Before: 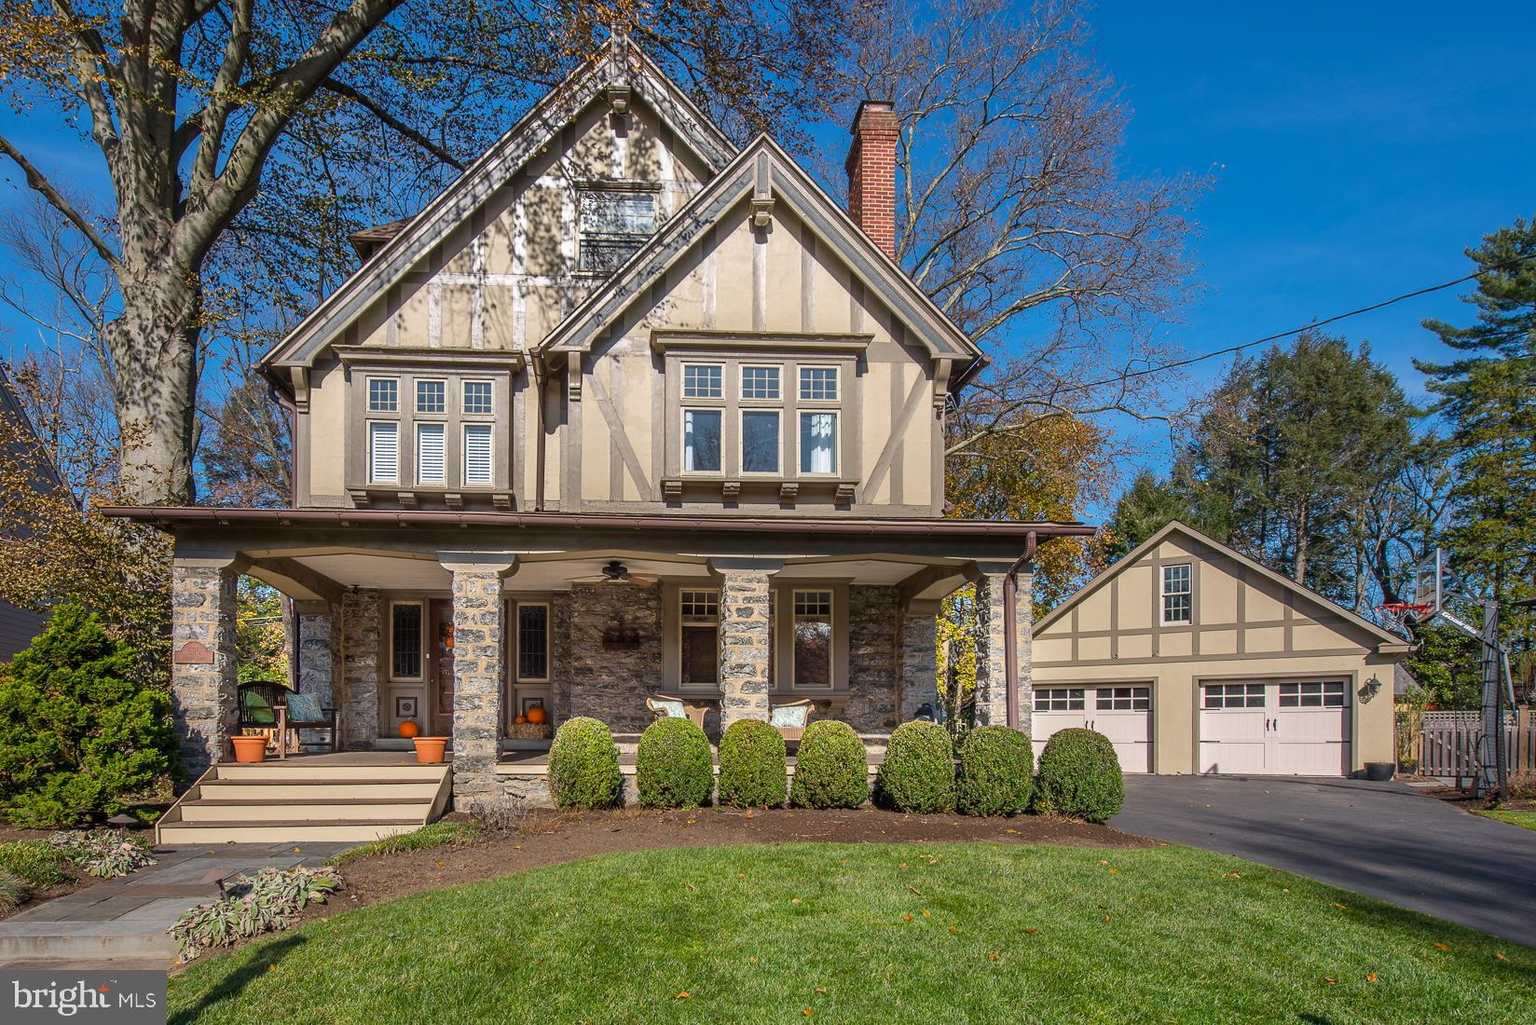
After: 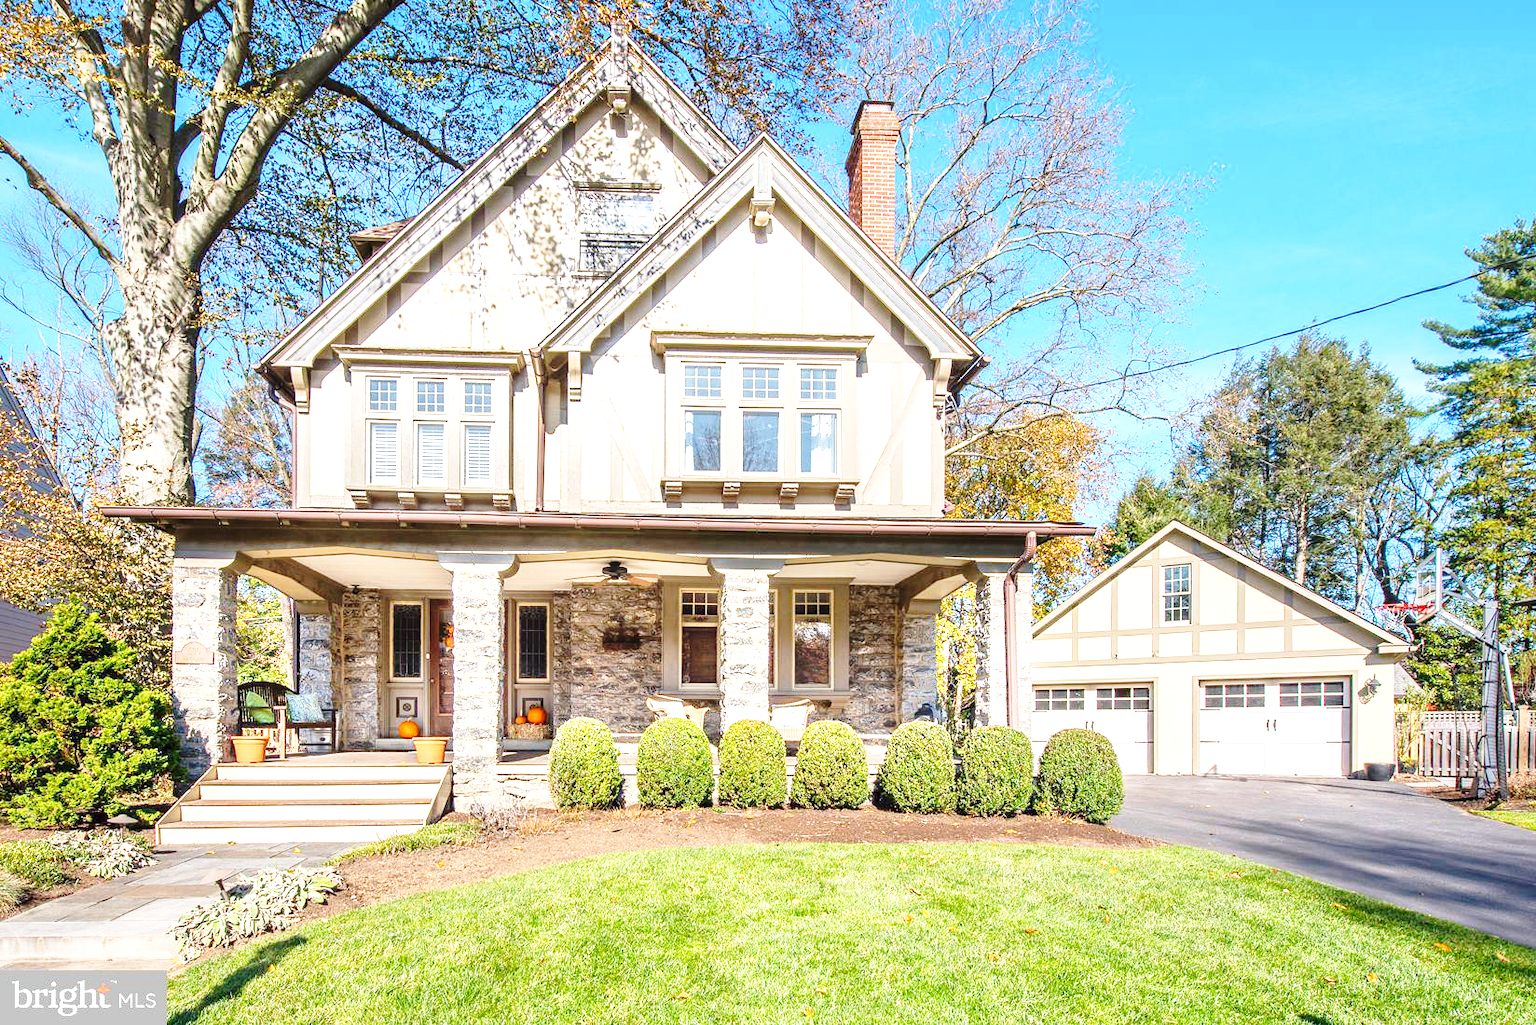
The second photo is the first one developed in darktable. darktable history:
exposure: black level correction 0, exposure 1.45 EV, compensate exposure bias true, compensate highlight preservation false
base curve: curves: ch0 [(0, 0) (0.028, 0.03) (0.121, 0.232) (0.46, 0.748) (0.859, 0.968) (1, 1)], preserve colors none
